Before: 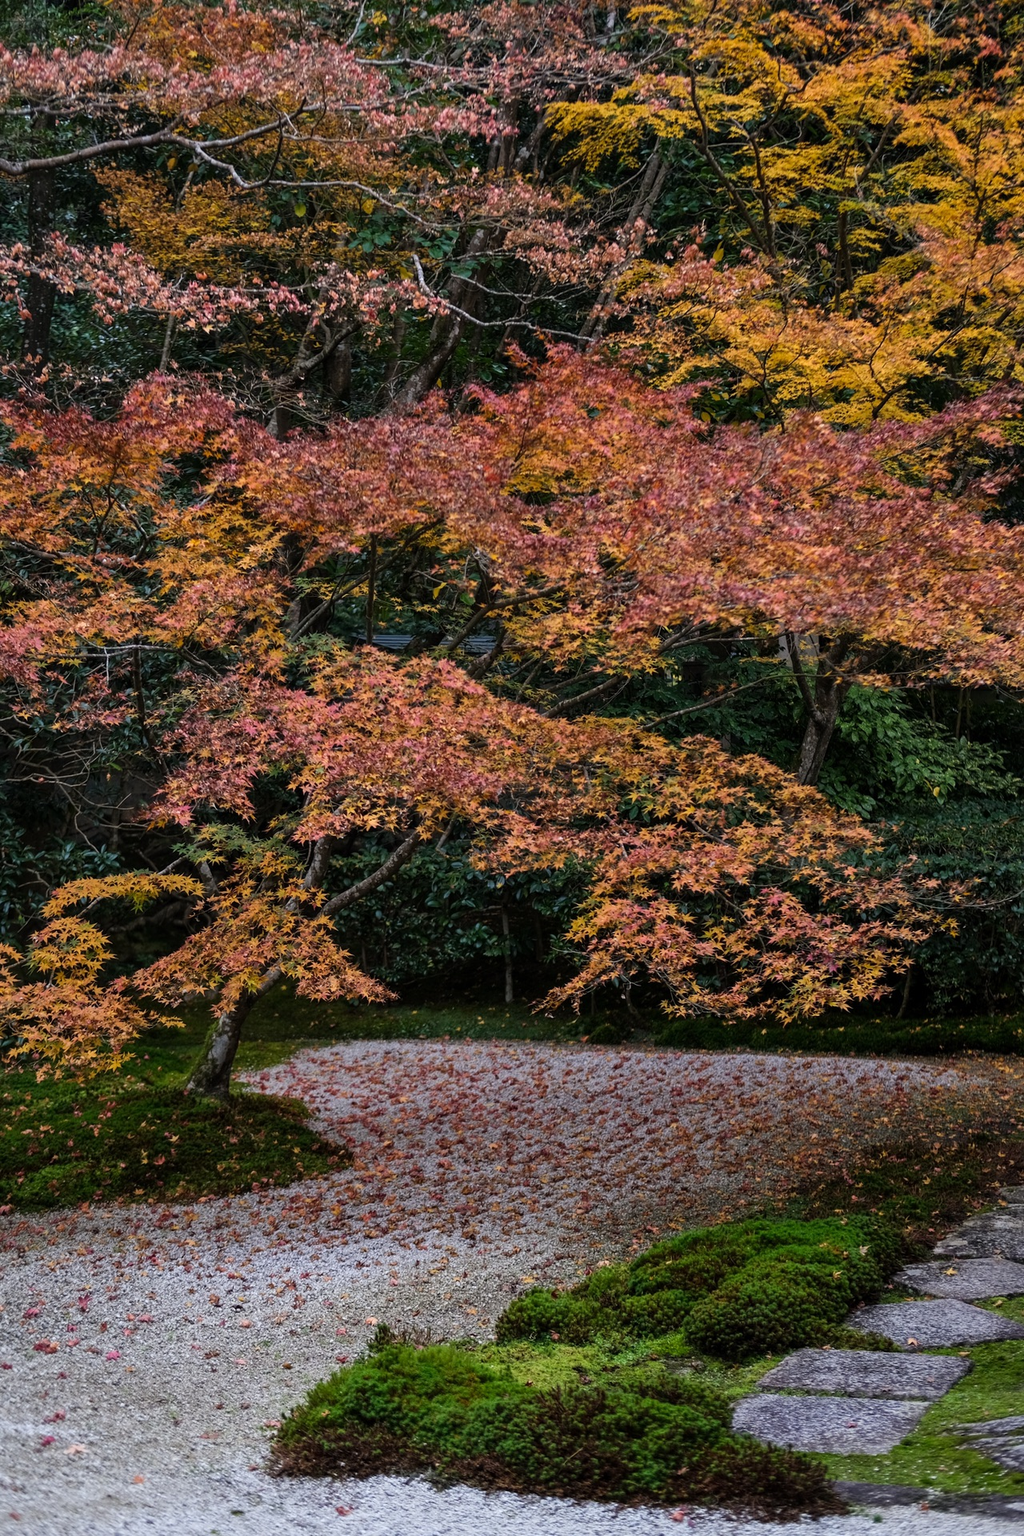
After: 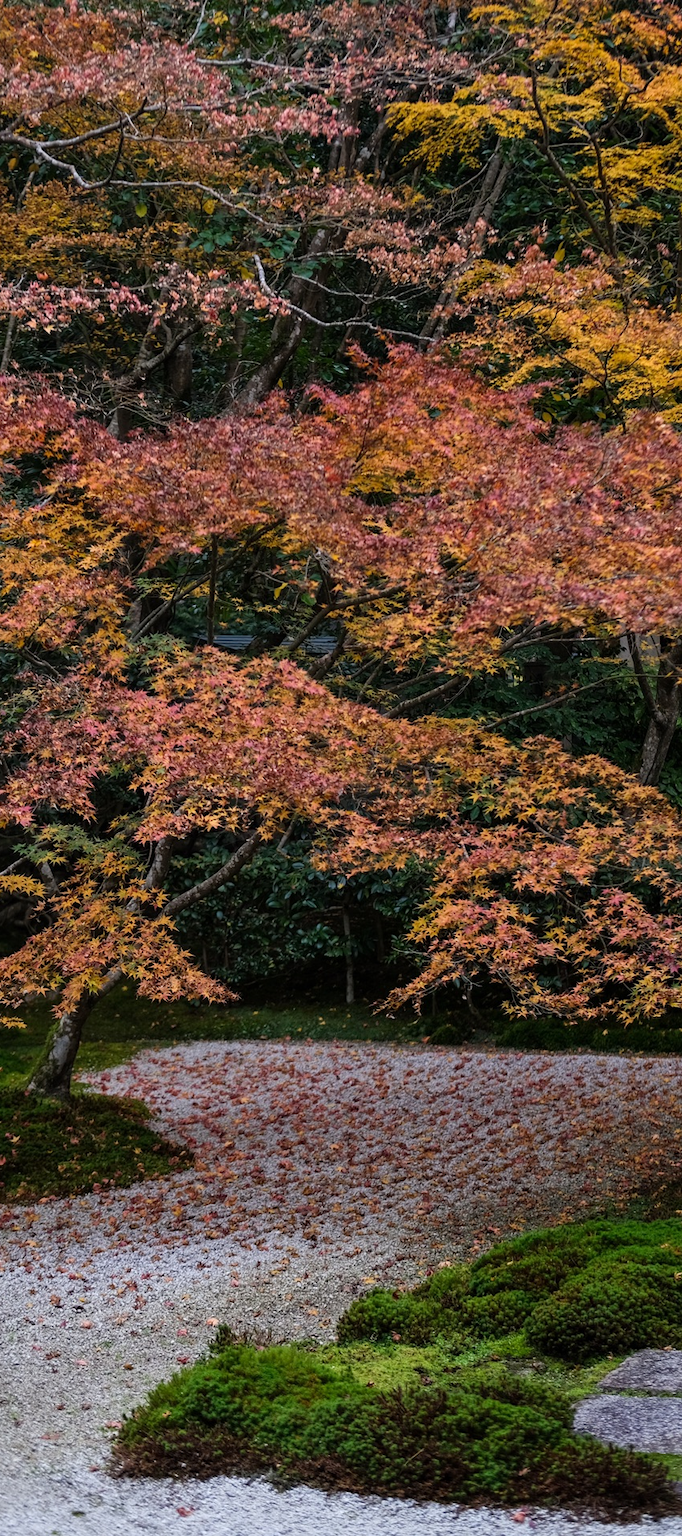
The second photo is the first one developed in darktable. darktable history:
tone equalizer: smoothing diameter 2.14%, edges refinement/feathering 15.11, mask exposure compensation -1.57 EV, filter diffusion 5
crop and rotate: left 15.563%, right 17.738%
